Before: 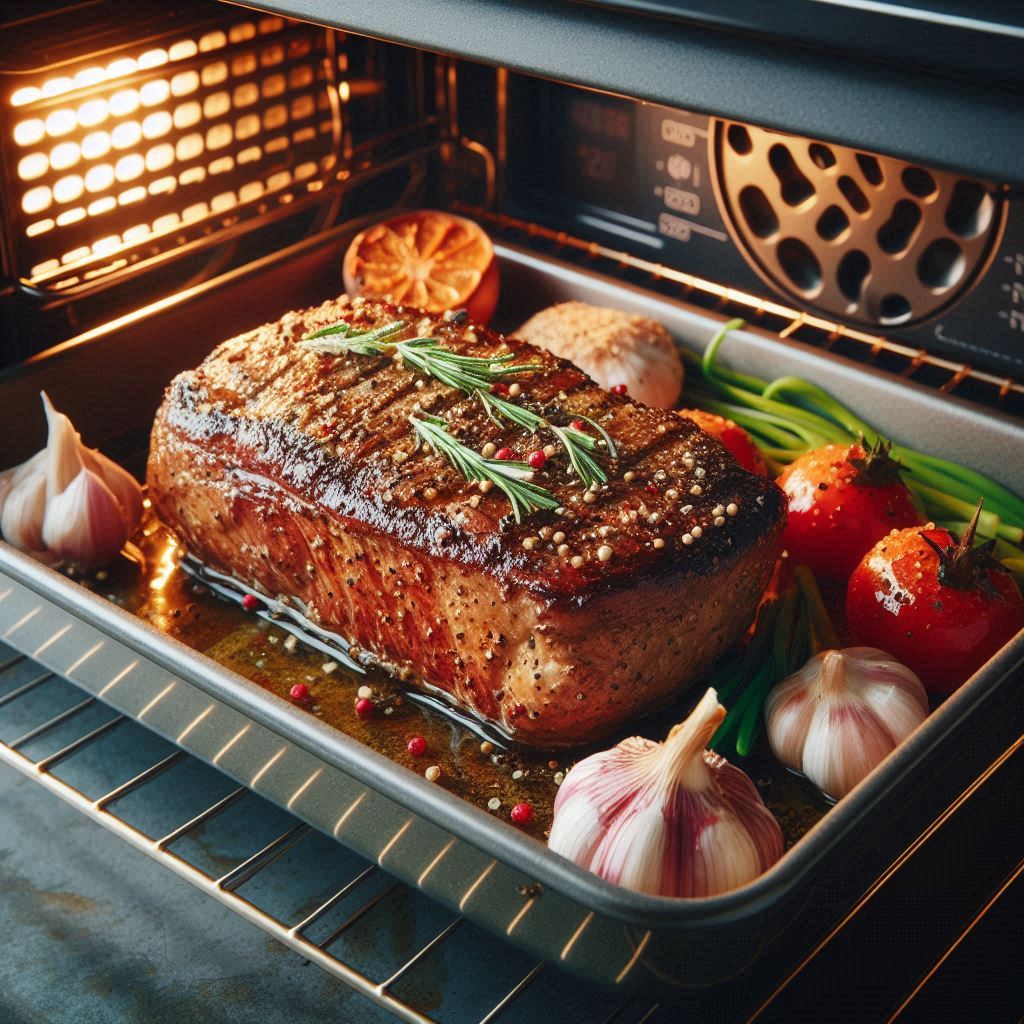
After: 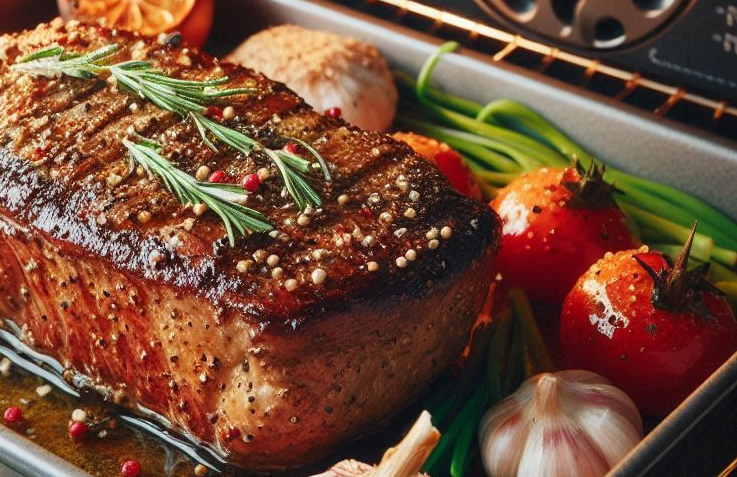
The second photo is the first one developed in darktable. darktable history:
crop and rotate: left 27.967%, top 27.075%, bottom 26.306%
